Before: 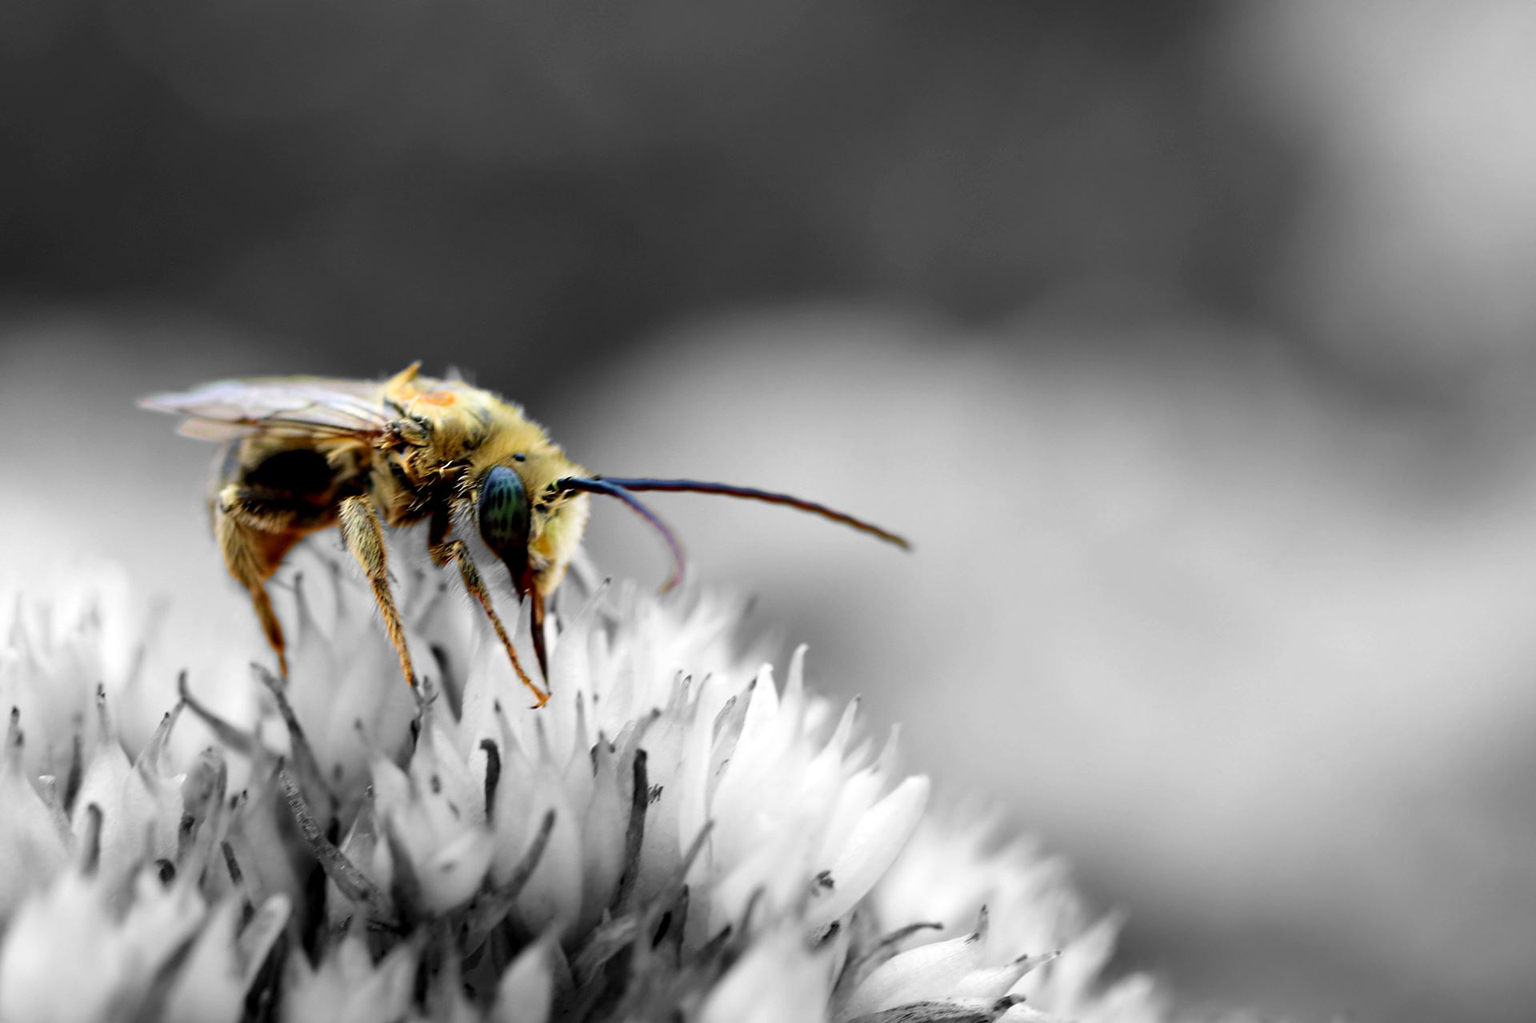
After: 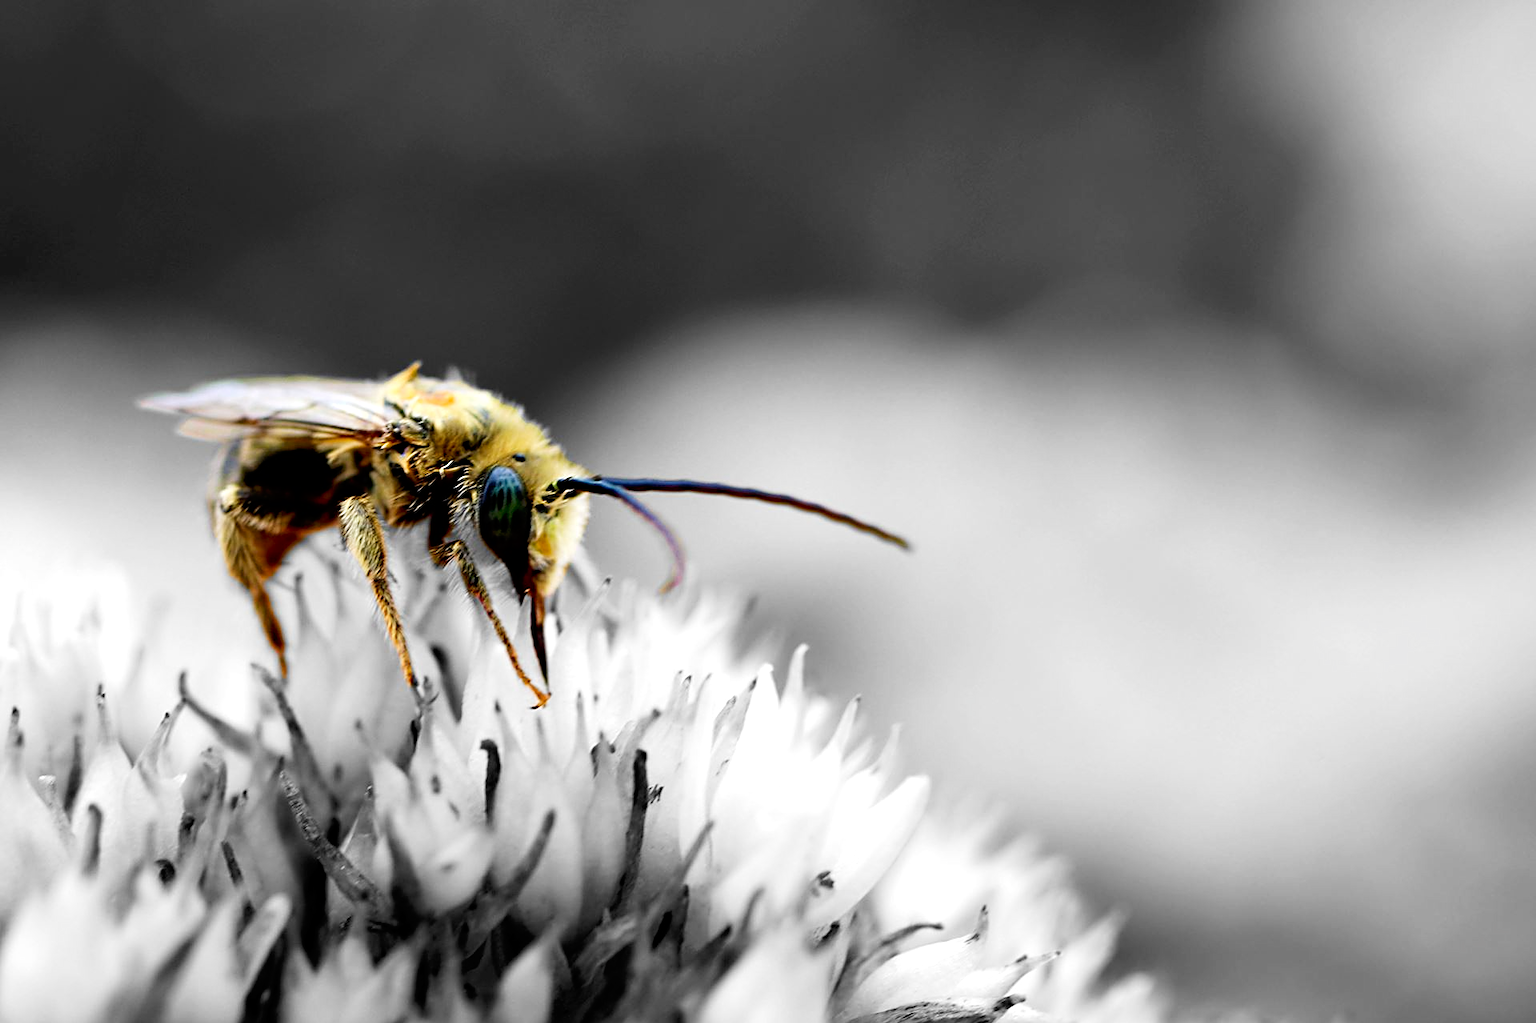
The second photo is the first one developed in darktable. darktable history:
exposure: exposure 0.202 EV, compensate exposure bias true, compensate highlight preservation false
tone curve: curves: ch0 [(0, 0) (0.118, 0.034) (0.182, 0.124) (0.265, 0.214) (0.504, 0.508) (0.783, 0.825) (1, 1)], preserve colors none
sharpen: on, module defaults
